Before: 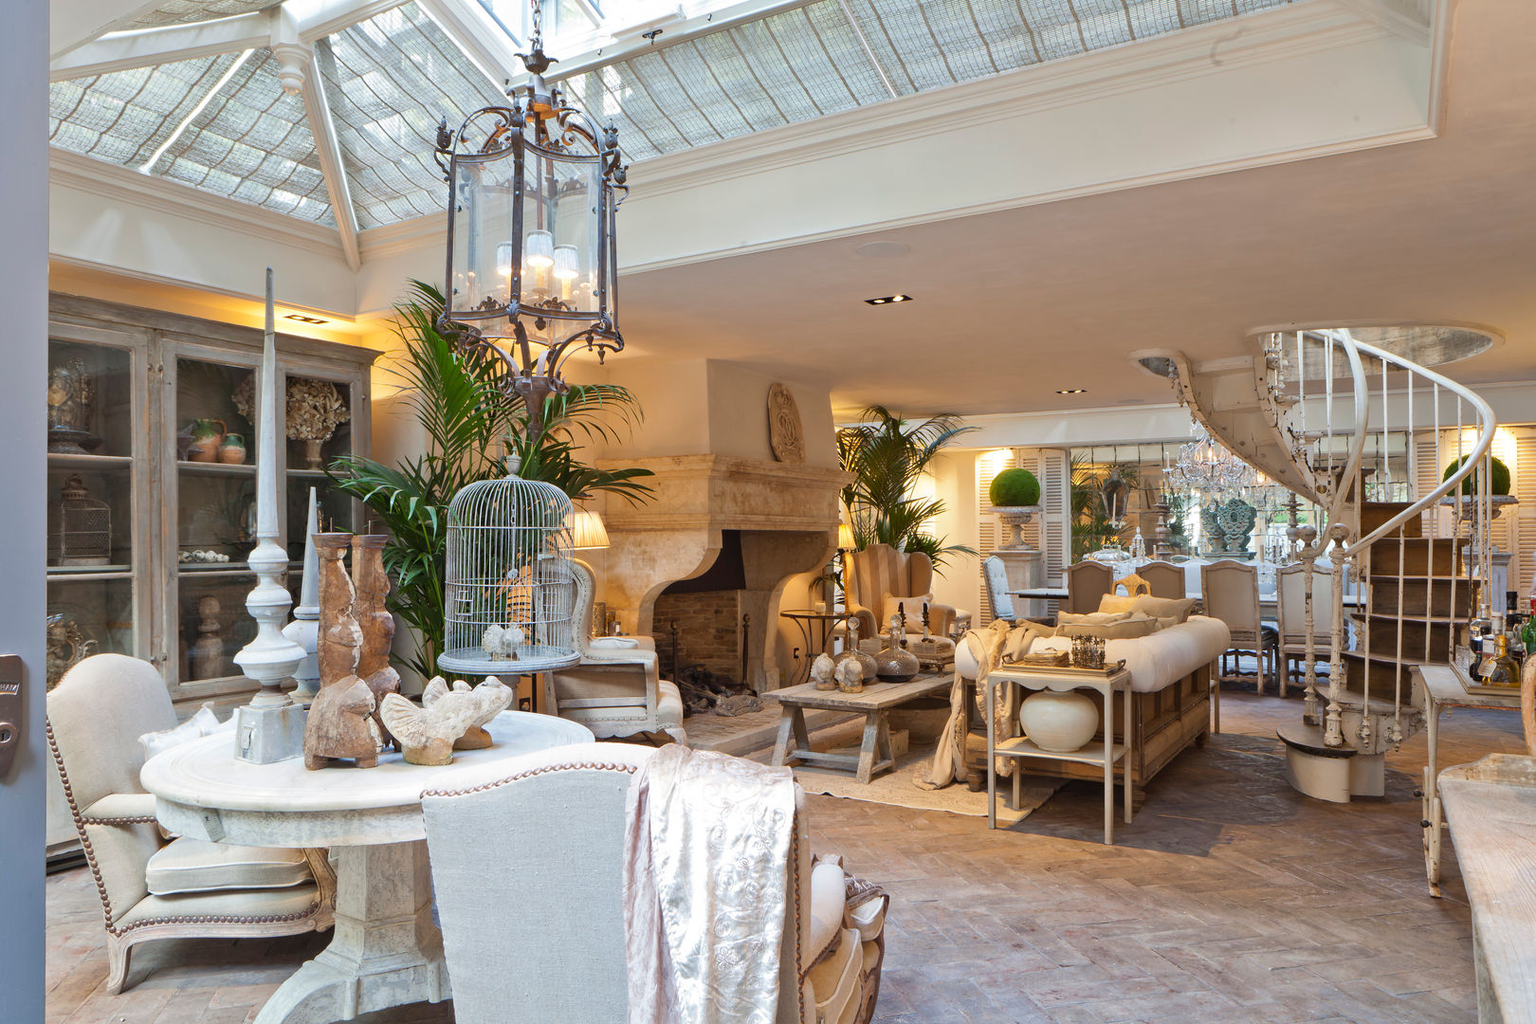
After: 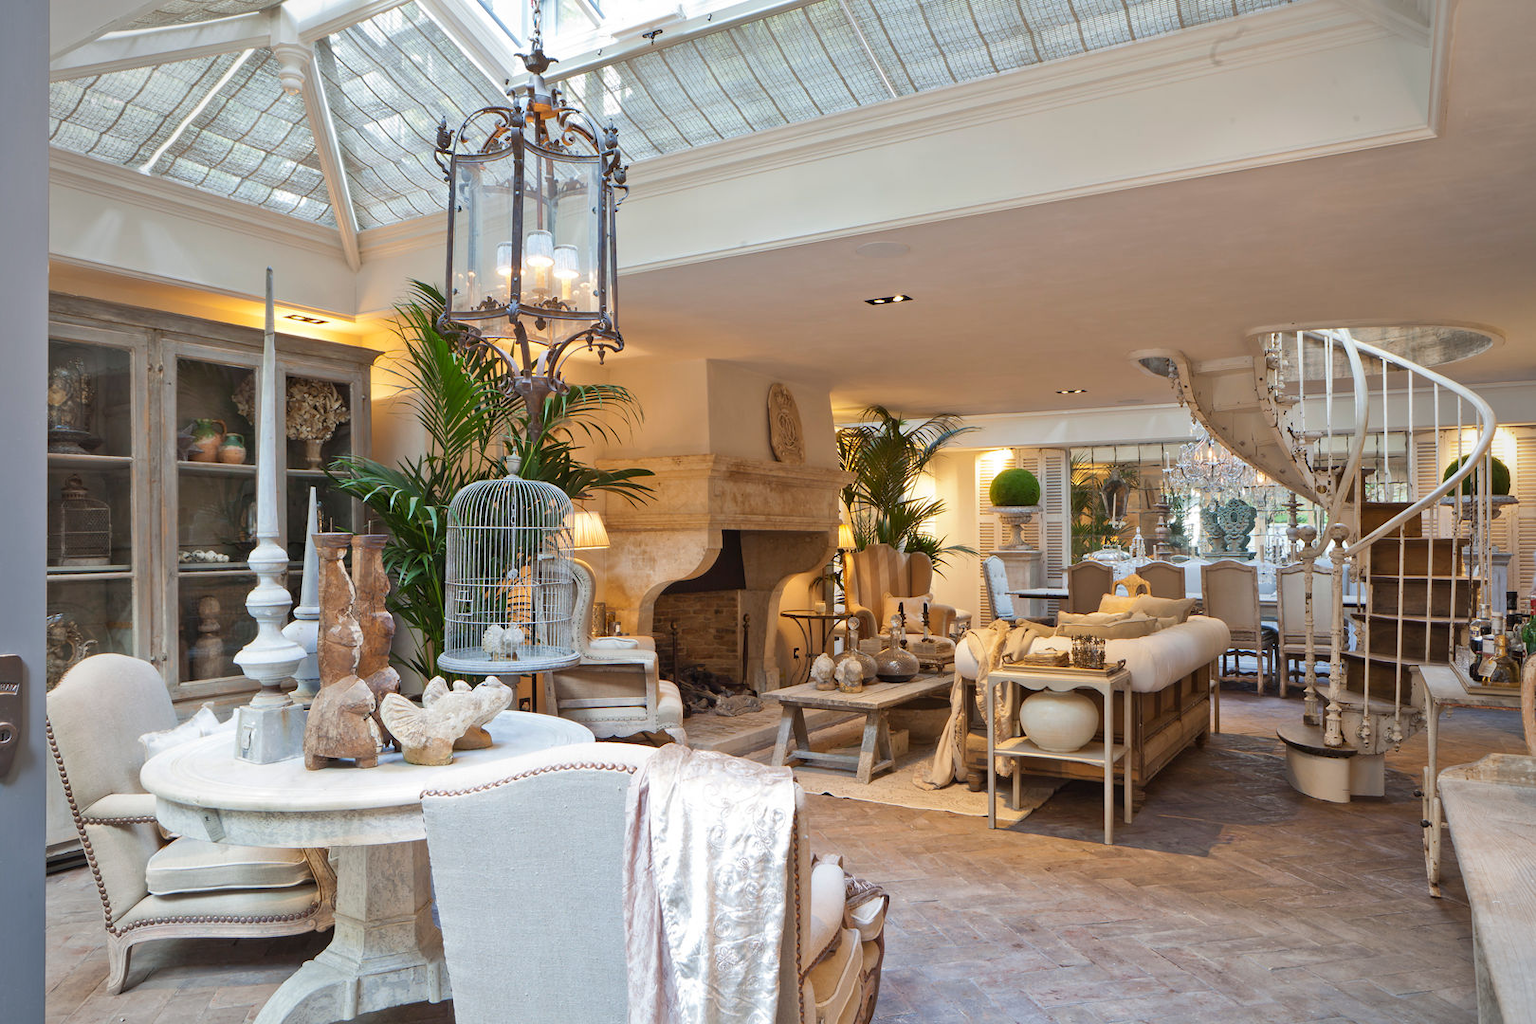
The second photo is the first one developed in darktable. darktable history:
vignetting: fall-off radius 60.88%, unbound false
